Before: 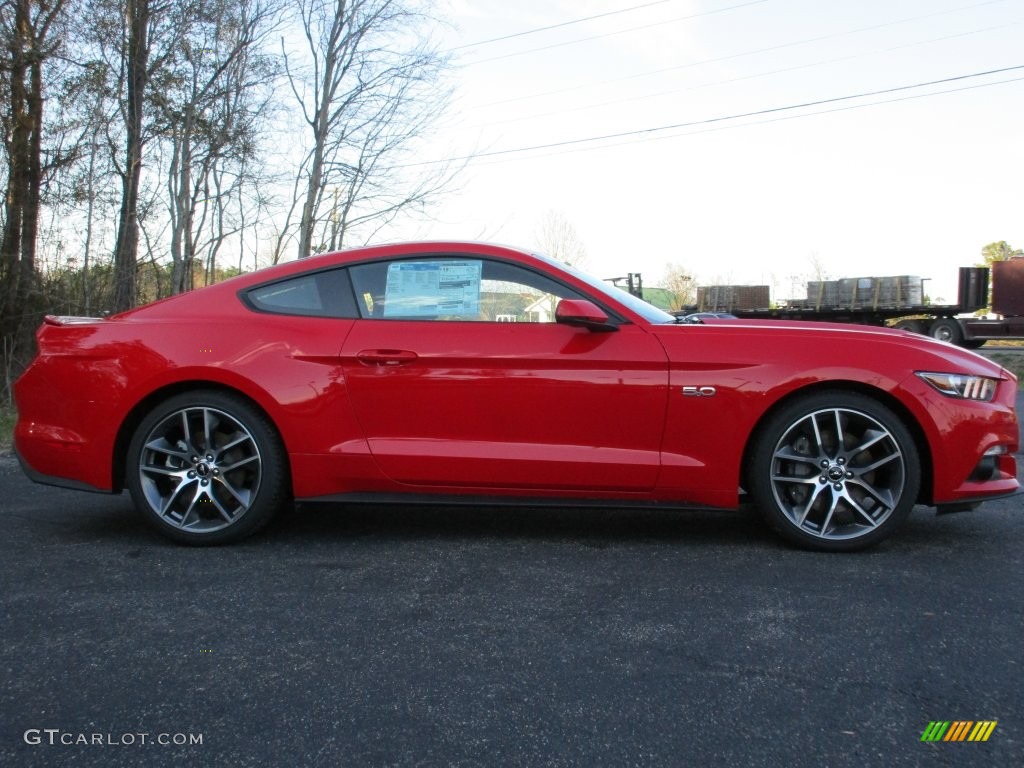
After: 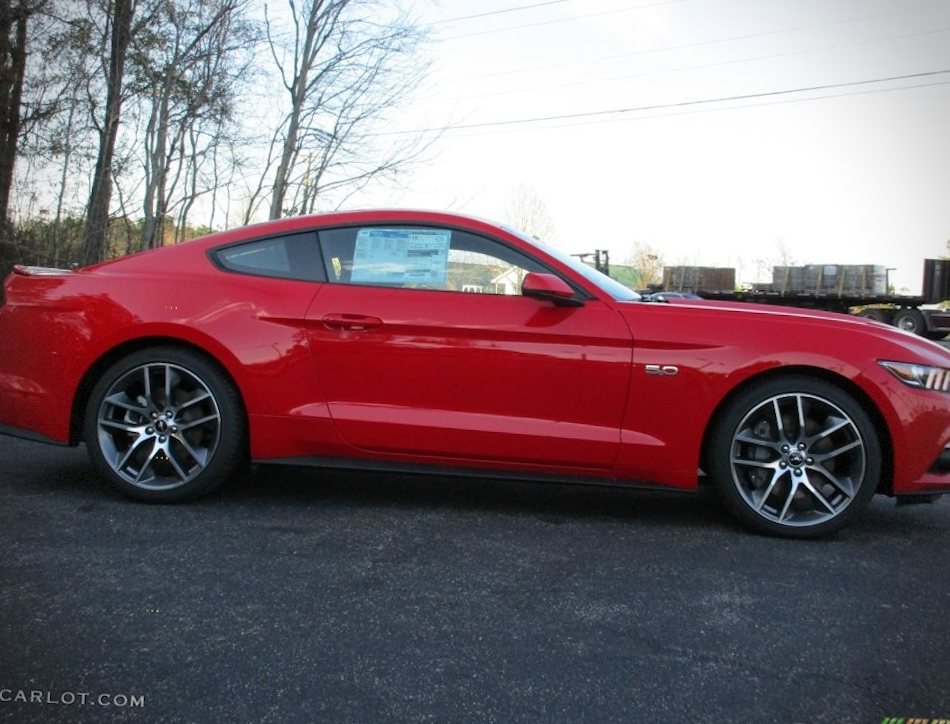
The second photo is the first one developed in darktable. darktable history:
vignetting: dithering 8-bit output, unbound false
crop and rotate: angle -2.38°
rotate and perspective: rotation 0.226°, lens shift (vertical) -0.042, crop left 0.023, crop right 0.982, crop top 0.006, crop bottom 0.994
